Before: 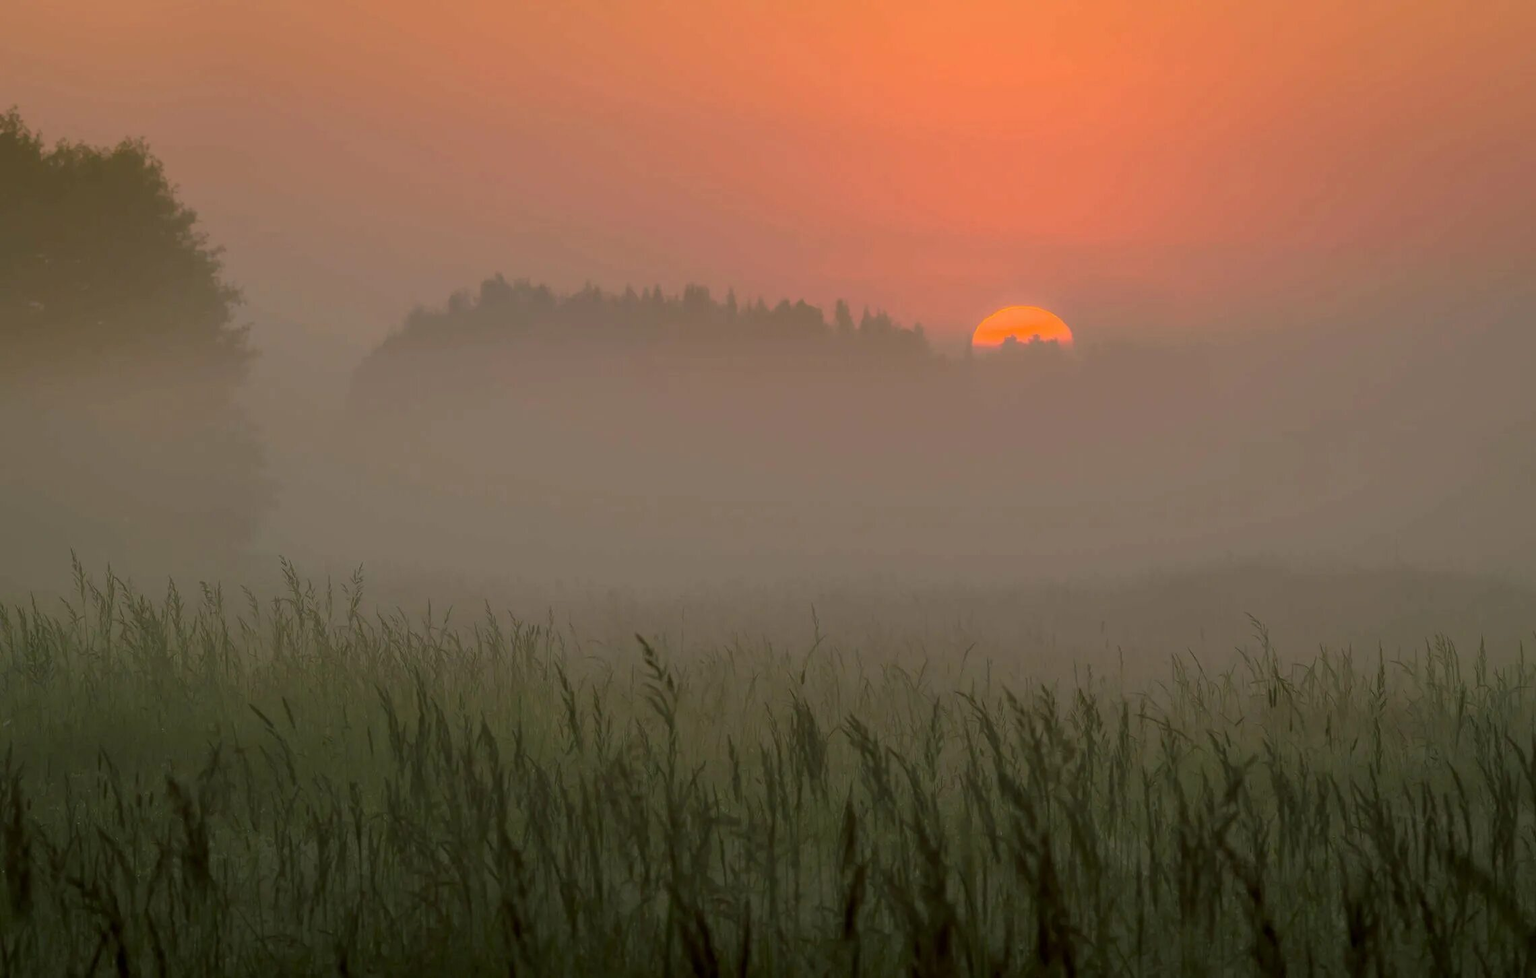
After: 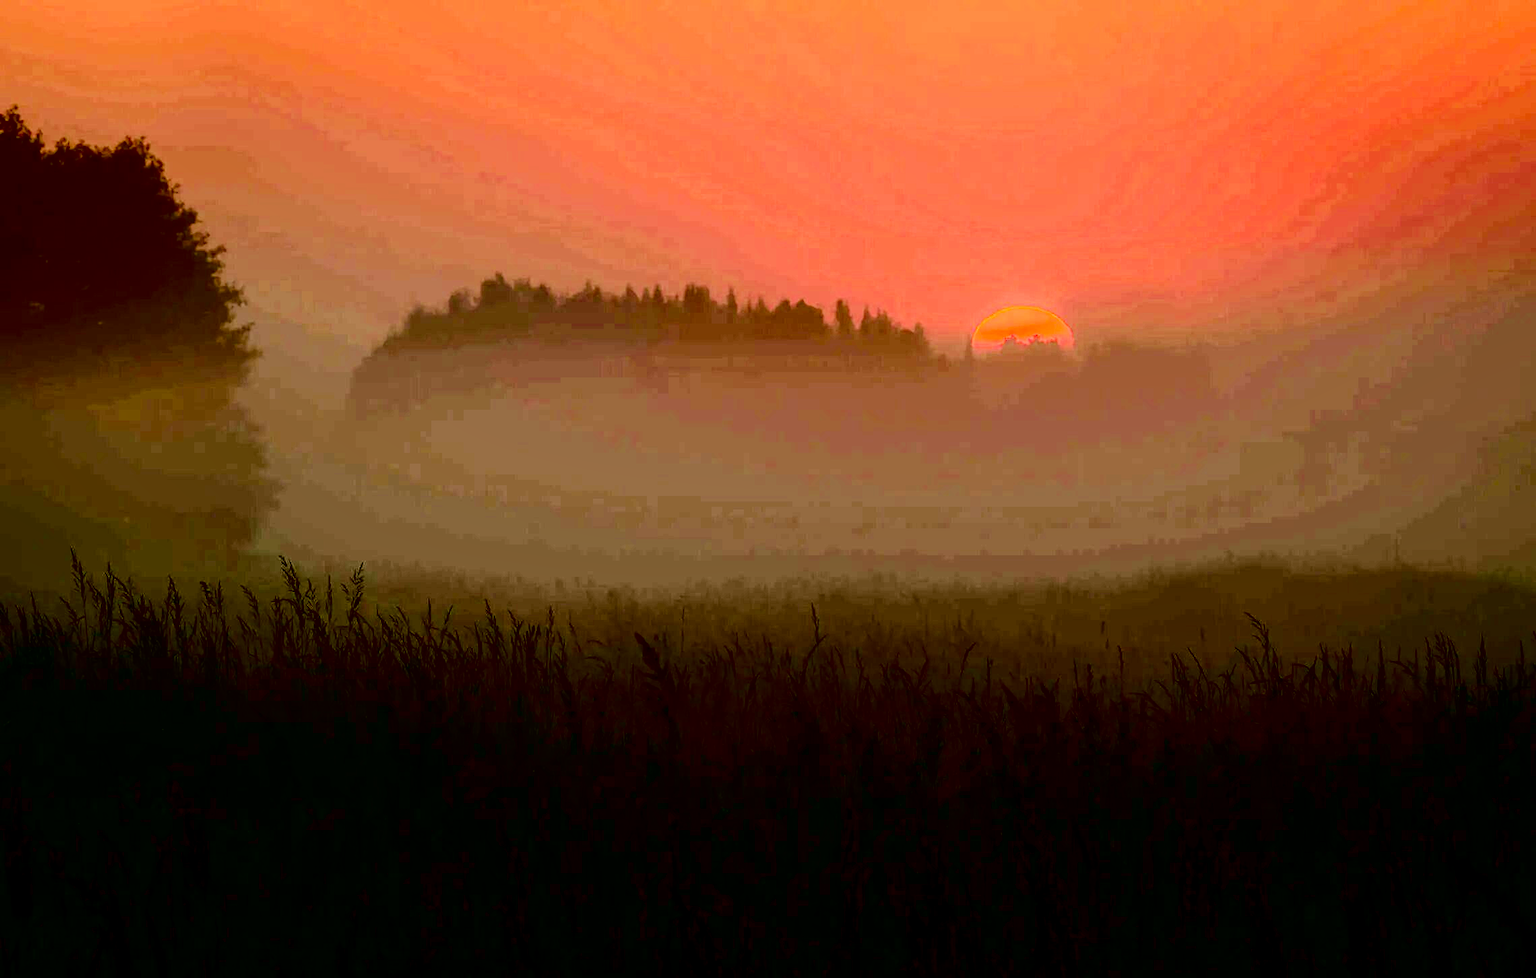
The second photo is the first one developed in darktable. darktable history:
color balance rgb: highlights gain › chroma 0.27%, highlights gain › hue 330.77°, perceptual saturation grading › global saturation 0.419%, perceptual saturation grading › highlights -17.413%, perceptual saturation grading › mid-tones 33.194%, perceptual saturation grading › shadows 50.355%, global vibrance 20%
local contrast: highlights 103%, shadows 103%, detail 120%, midtone range 0.2
contrast brightness saturation: contrast 0.76, brightness -0.99, saturation 0.994
exposure: black level correction 0, exposure 0.678 EV, compensate highlight preservation false
filmic rgb: black relative exposure -7.65 EV, white relative exposure 4.56 EV, hardness 3.61
